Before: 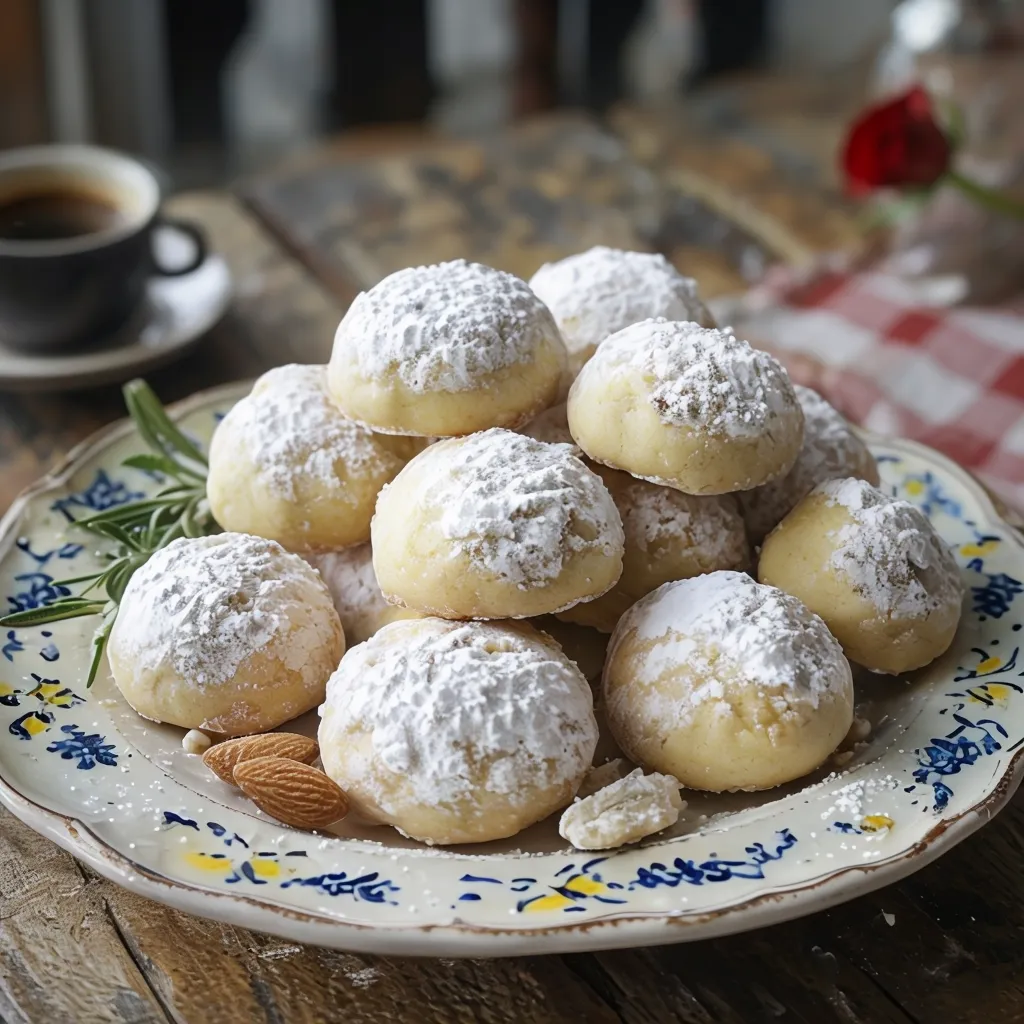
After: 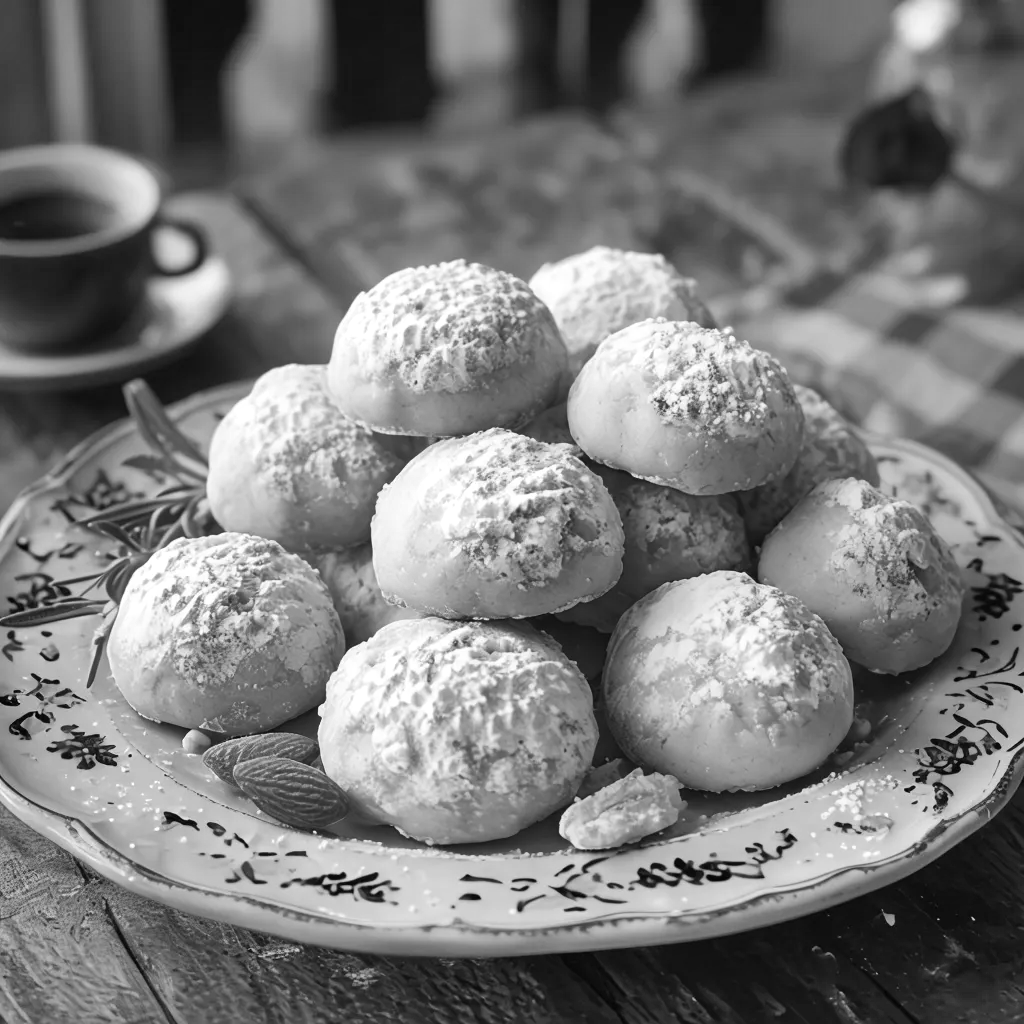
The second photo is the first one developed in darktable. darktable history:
tone equalizer: on, module defaults
shadows and highlights: shadows 60, highlights -60.23, soften with gaussian
color balance rgb: linear chroma grading › global chroma 10%, perceptual saturation grading › global saturation 5%, perceptual brilliance grading › global brilliance 4%, global vibrance 7%, saturation formula JzAzBz (2021)
monochrome: a -4.13, b 5.16, size 1
